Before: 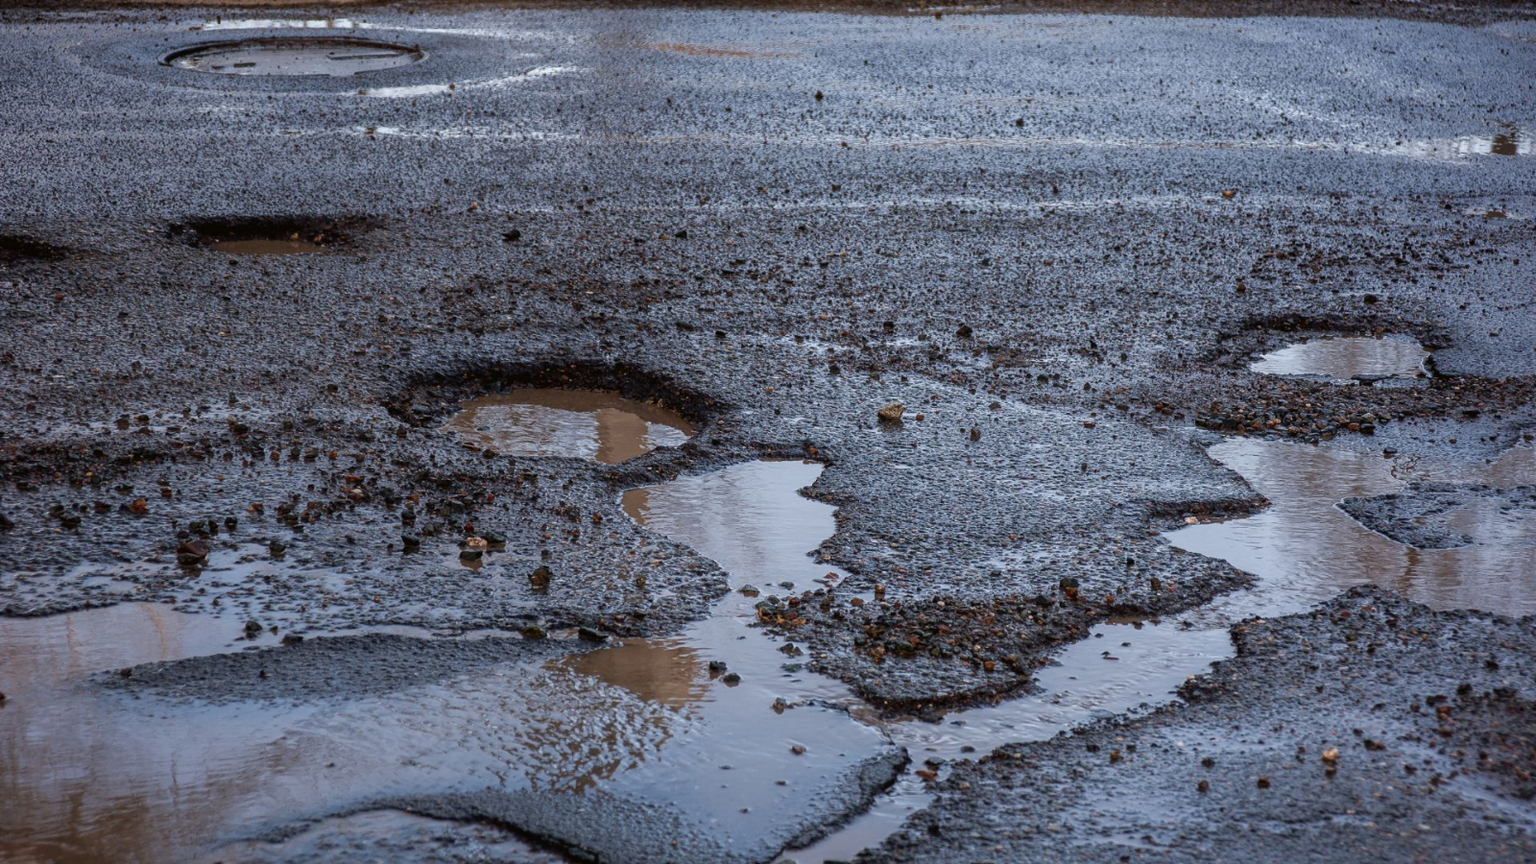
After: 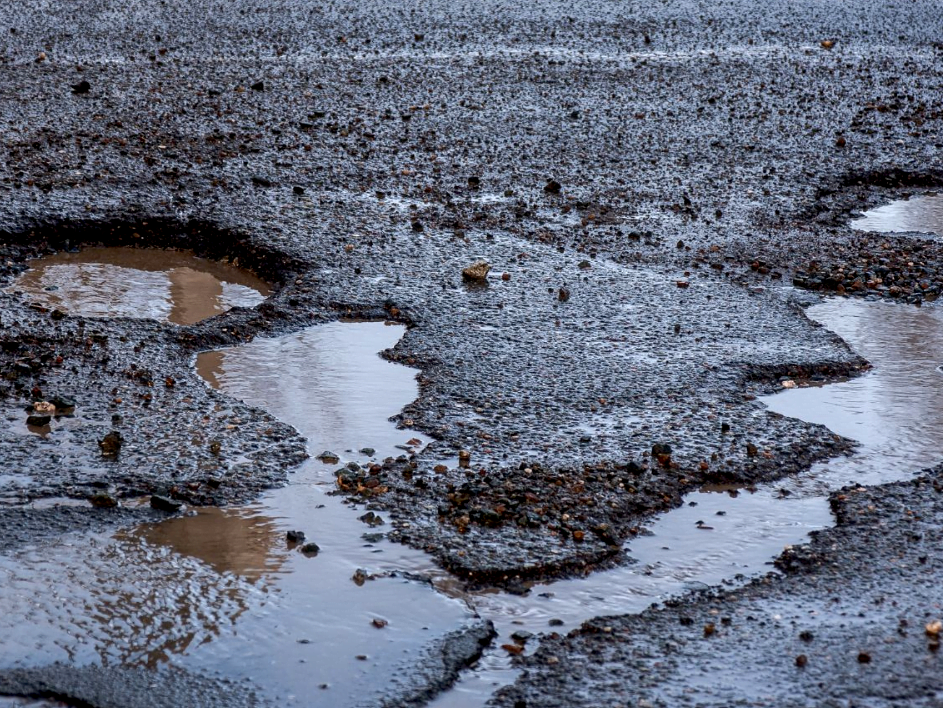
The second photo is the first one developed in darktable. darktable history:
shadows and highlights: highlights color adjustment 0.581%, soften with gaussian
tone equalizer: -8 EV -0.442 EV, -7 EV -0.412 EV, -6 EV -0.295 EV, -5 EV -0.235 EV, -3 EV 0.205 EV, -2 EV 0.31 EV, -1 EV 0.383 EV, +0 EV 0.446 EV, edges refinement/feathering 500, mask exposure compensation -1.57 EV, preserve details no
crop and rotate: left 28.258%, top 17.591%, right 12.77%, bottom 3.698%
exposure: black level correction 0.009, exposure 0.016 EV, compensate highlight preservation false
